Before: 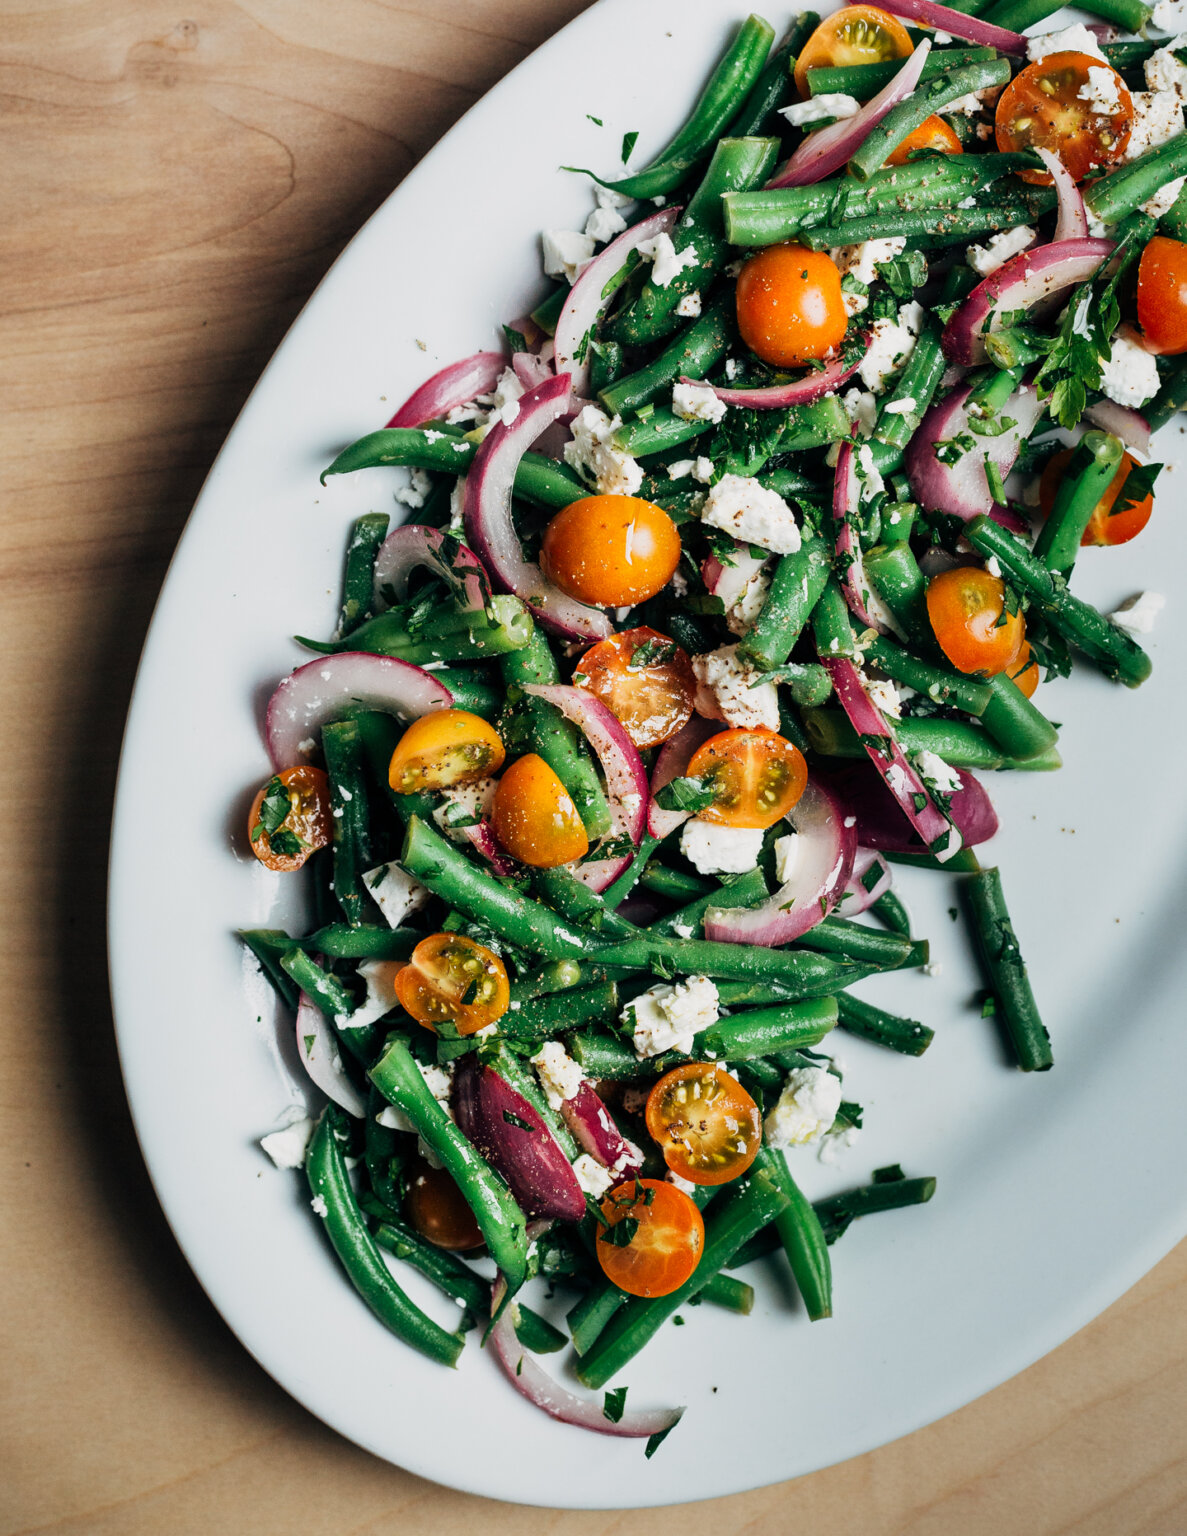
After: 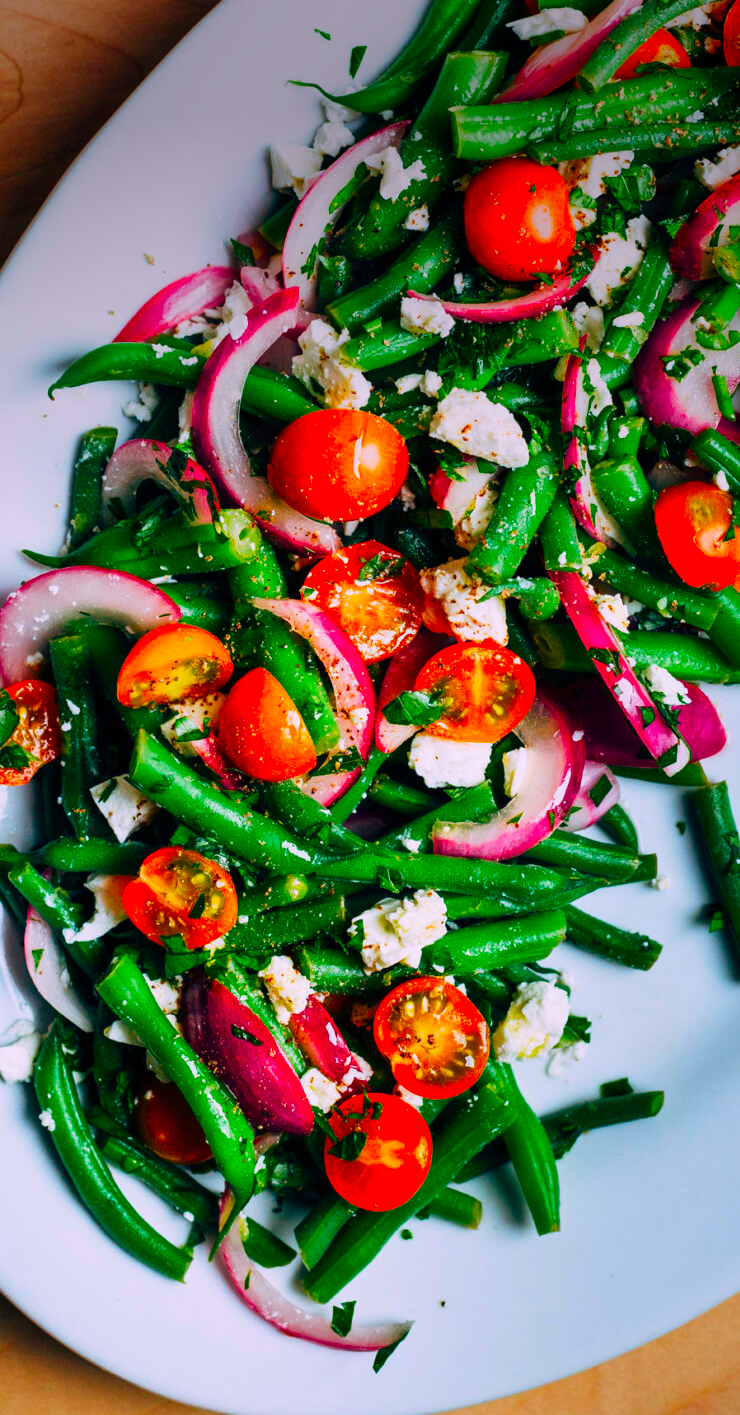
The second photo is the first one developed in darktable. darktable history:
crop and rotate: left 22.918%, top 5.629%, right 14.711%, bottom 2.247%
vignetting: fall-off start 97.52%, fall-off radius 100%, brightness -0.574, saturation 0, center (-0.027, 0.404), width/height ratio 1.368, unbound false
color correction: highlights a* 1.59, highlights b* -1.7, saturation 2.48
white balance: red 1.009, blue 1.027
